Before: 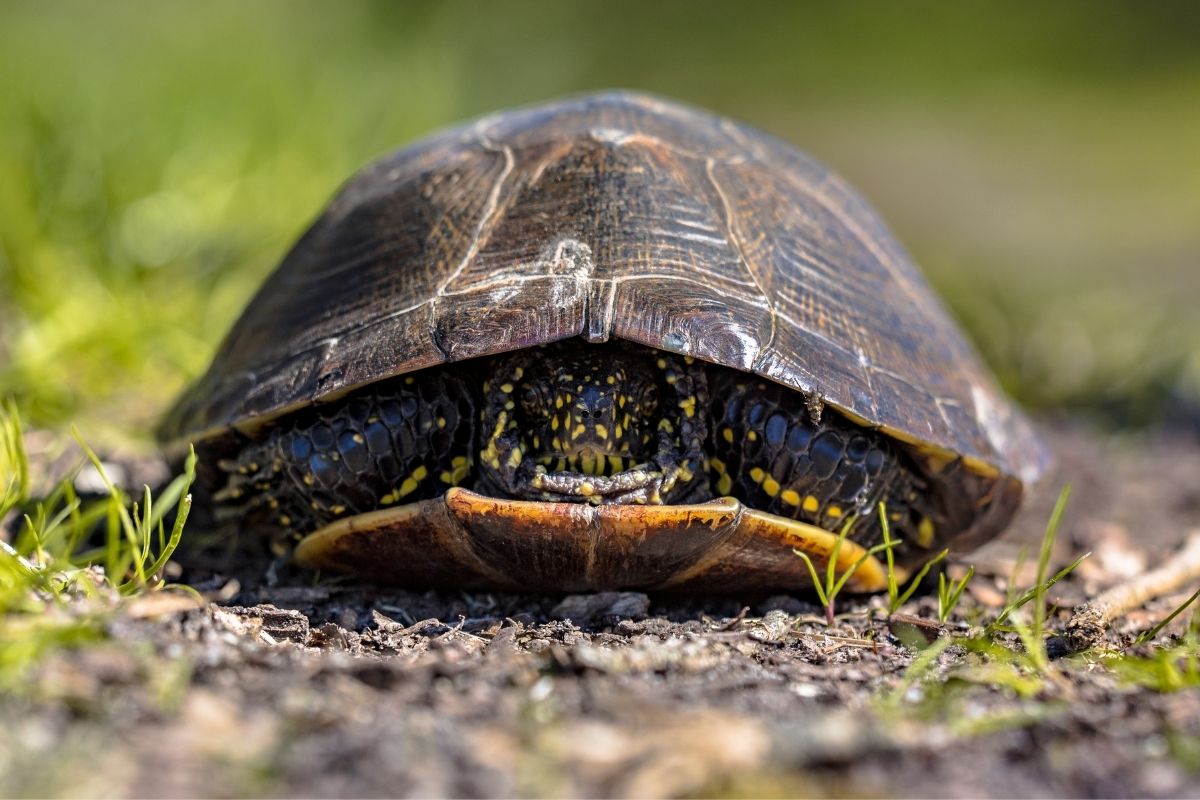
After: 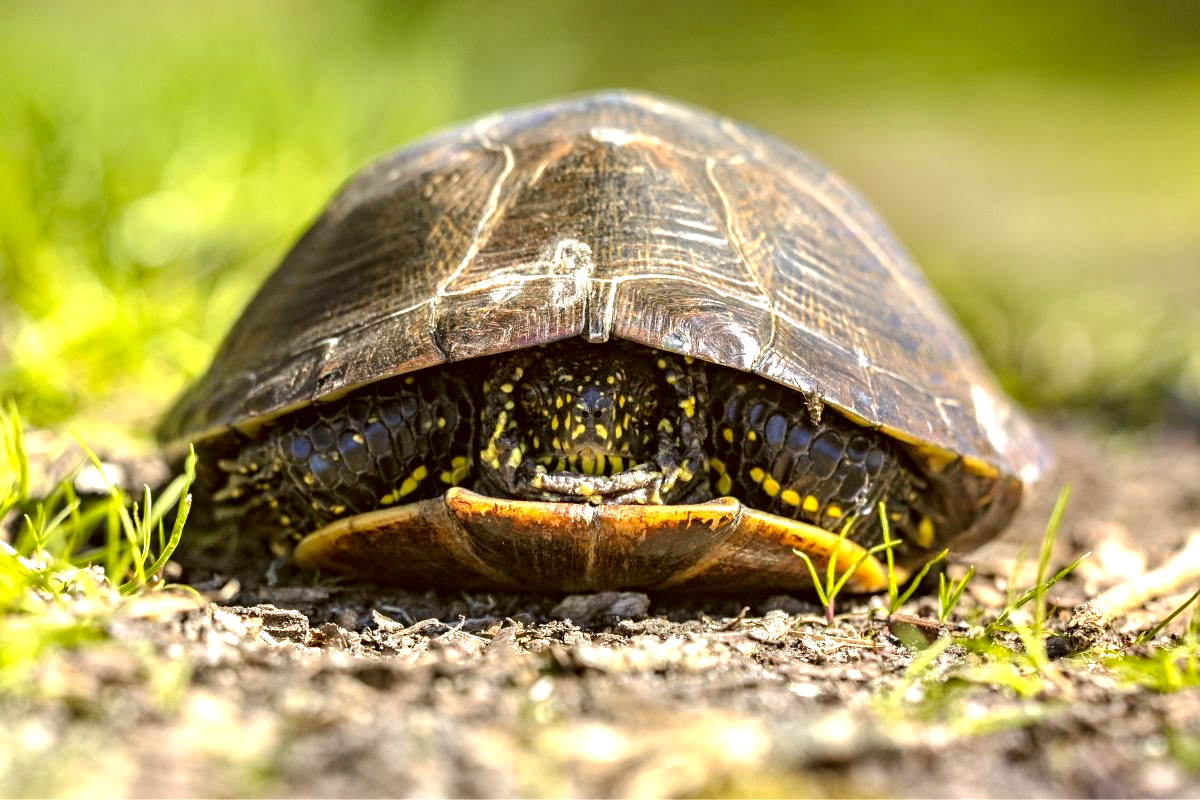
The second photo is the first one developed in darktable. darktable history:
color correction: highlights a* -1.31, highlights b* 10.16, shadows a* 0.825, shadows b* 19.11
exposure: black level correction 0, exposure 1 EV, compensate exposure bias true, compensate highlight preservation false
